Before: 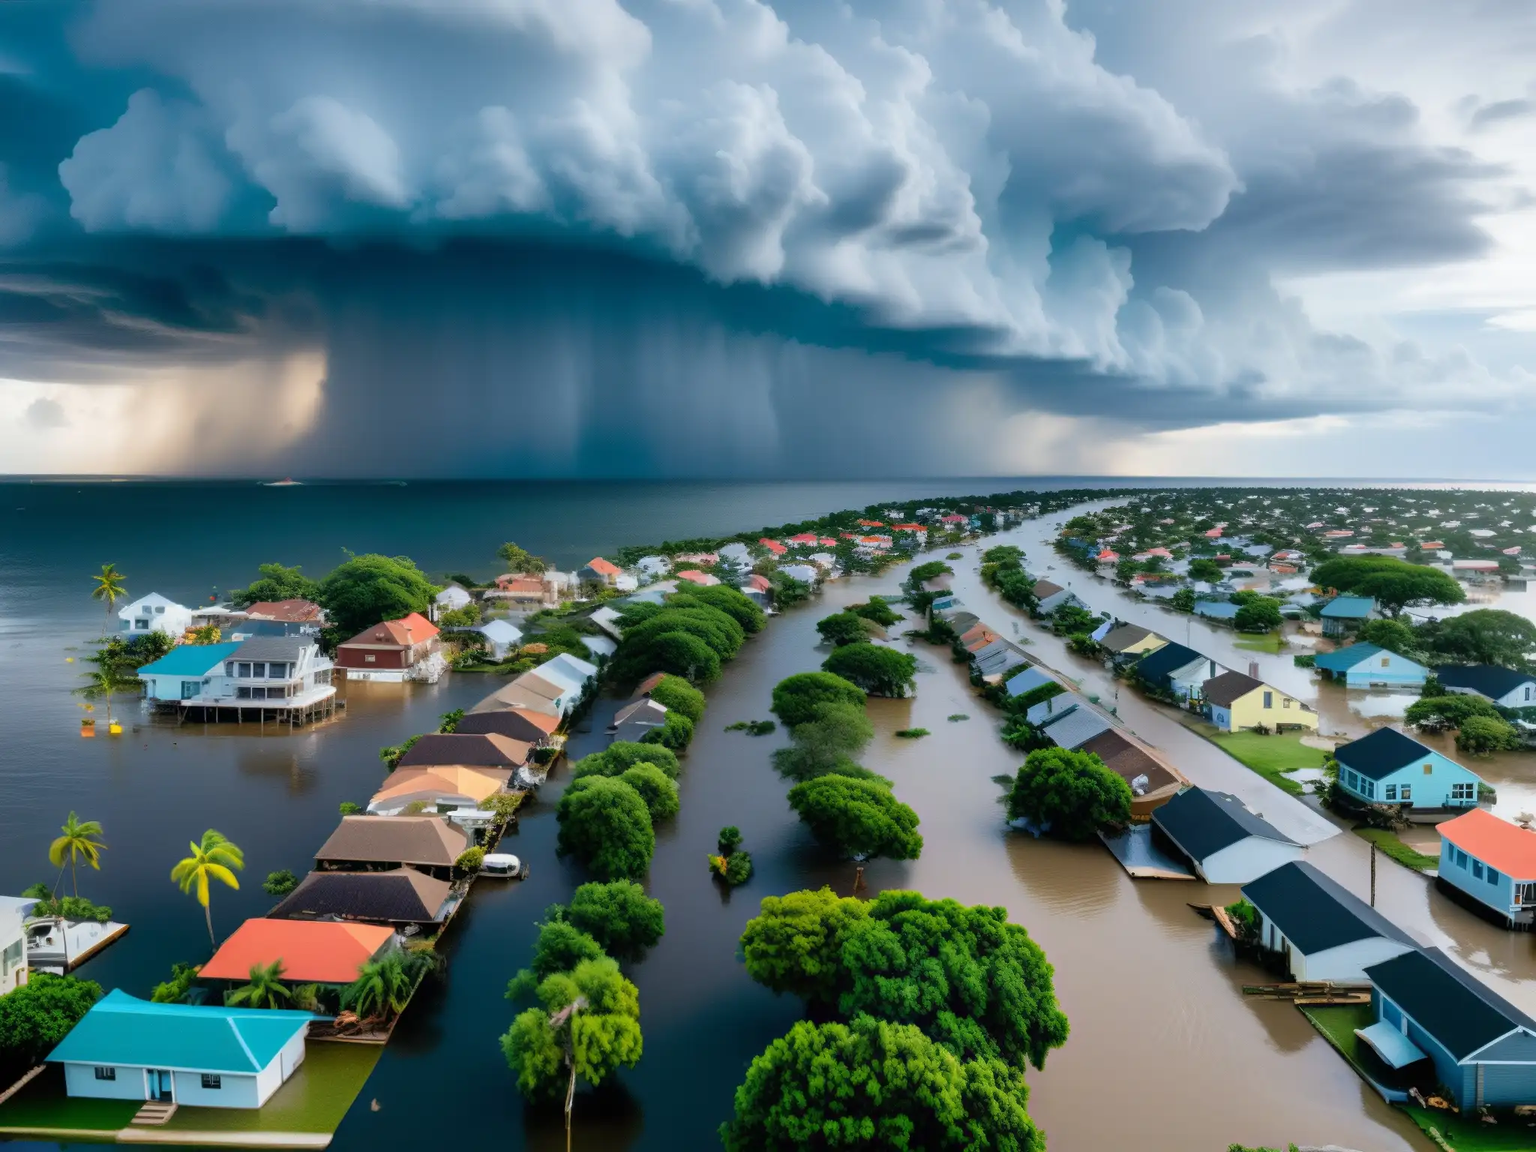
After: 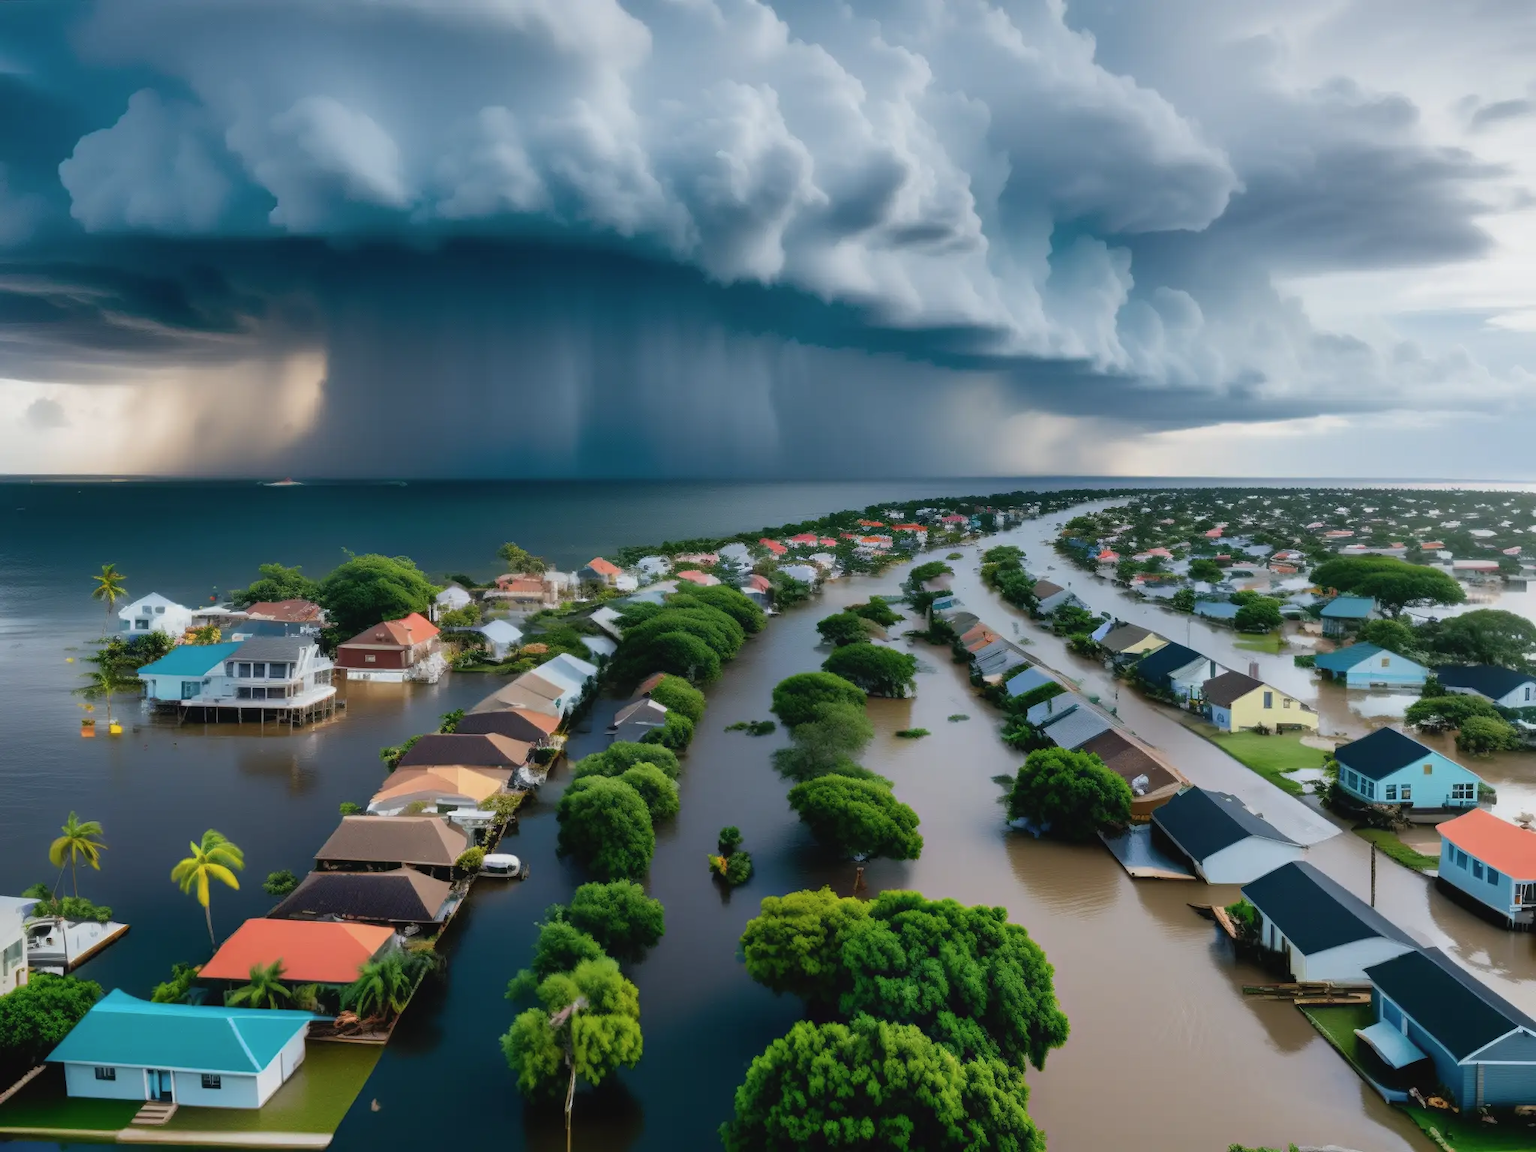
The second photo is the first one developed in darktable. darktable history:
contrast brightness saturation: contrast -0.084, brightness -0.045, saturation -0.114
